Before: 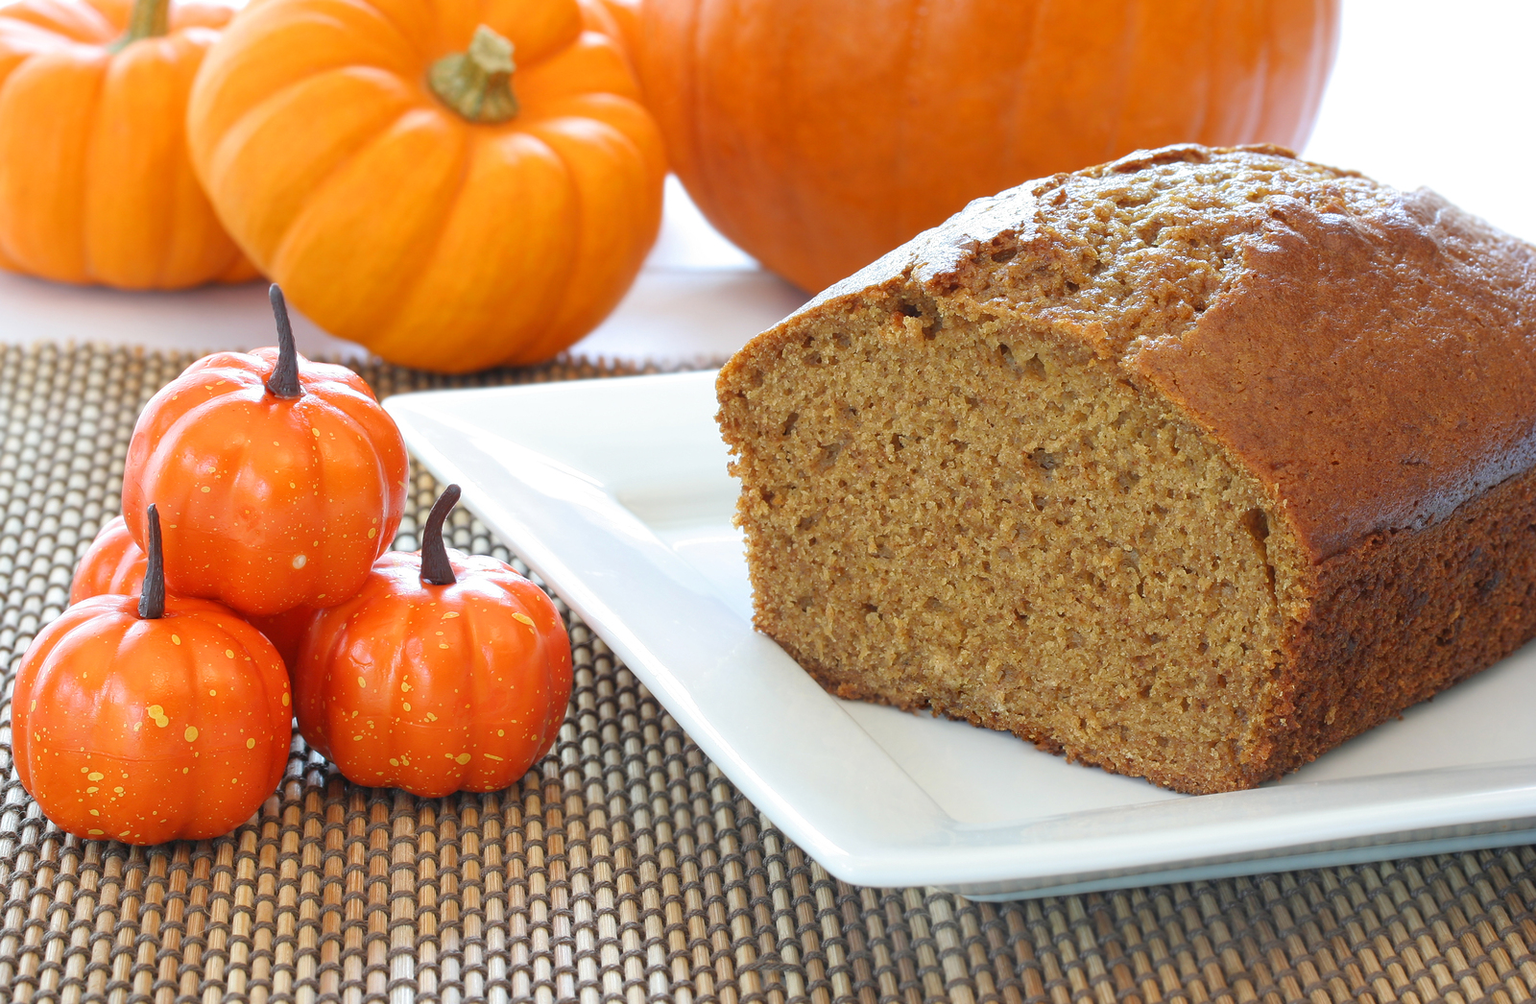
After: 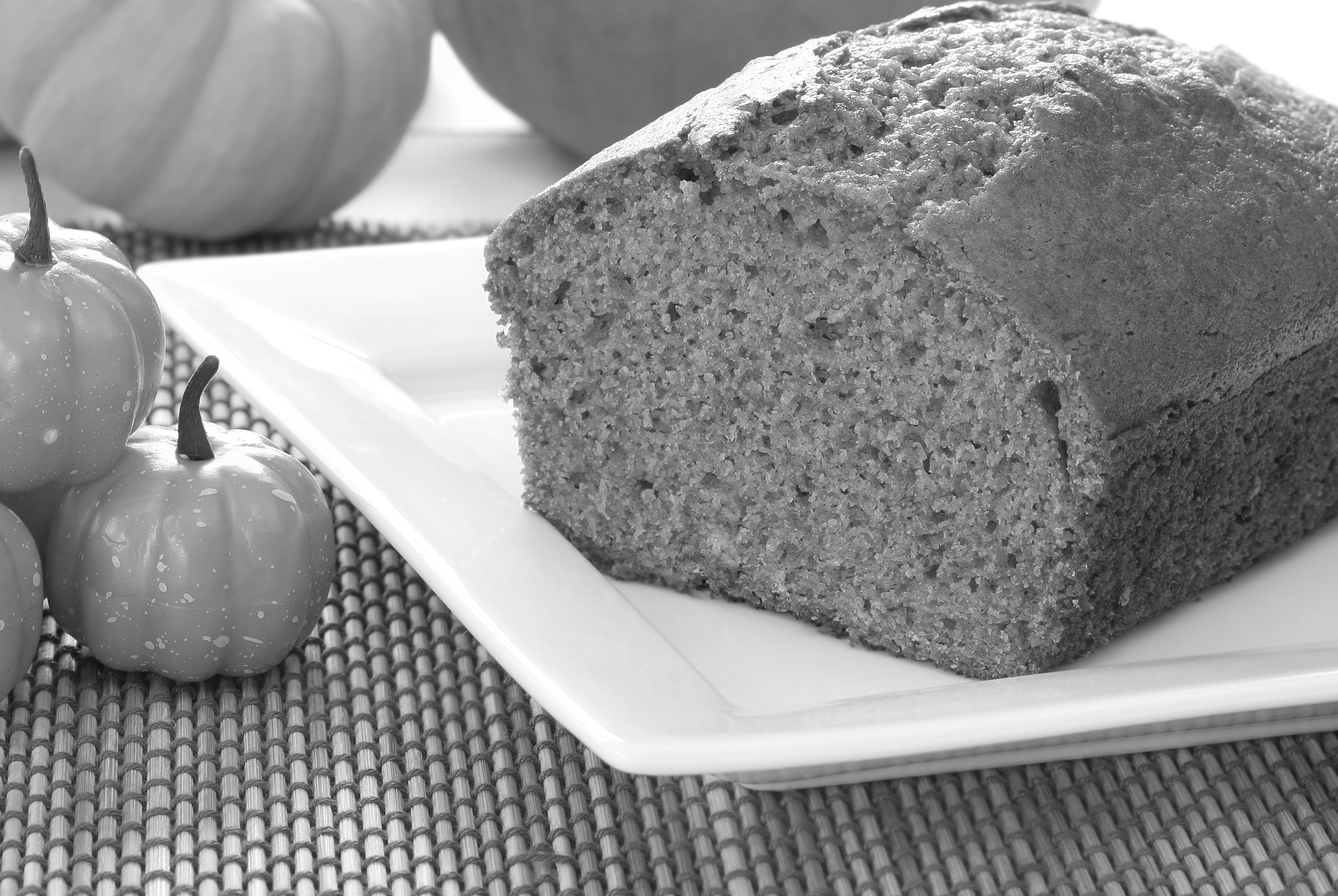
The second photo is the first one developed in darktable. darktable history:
tone equalizer: on, module defaults
monochrome: on, module defaults
crop: left 16.315%, top 14.246%
